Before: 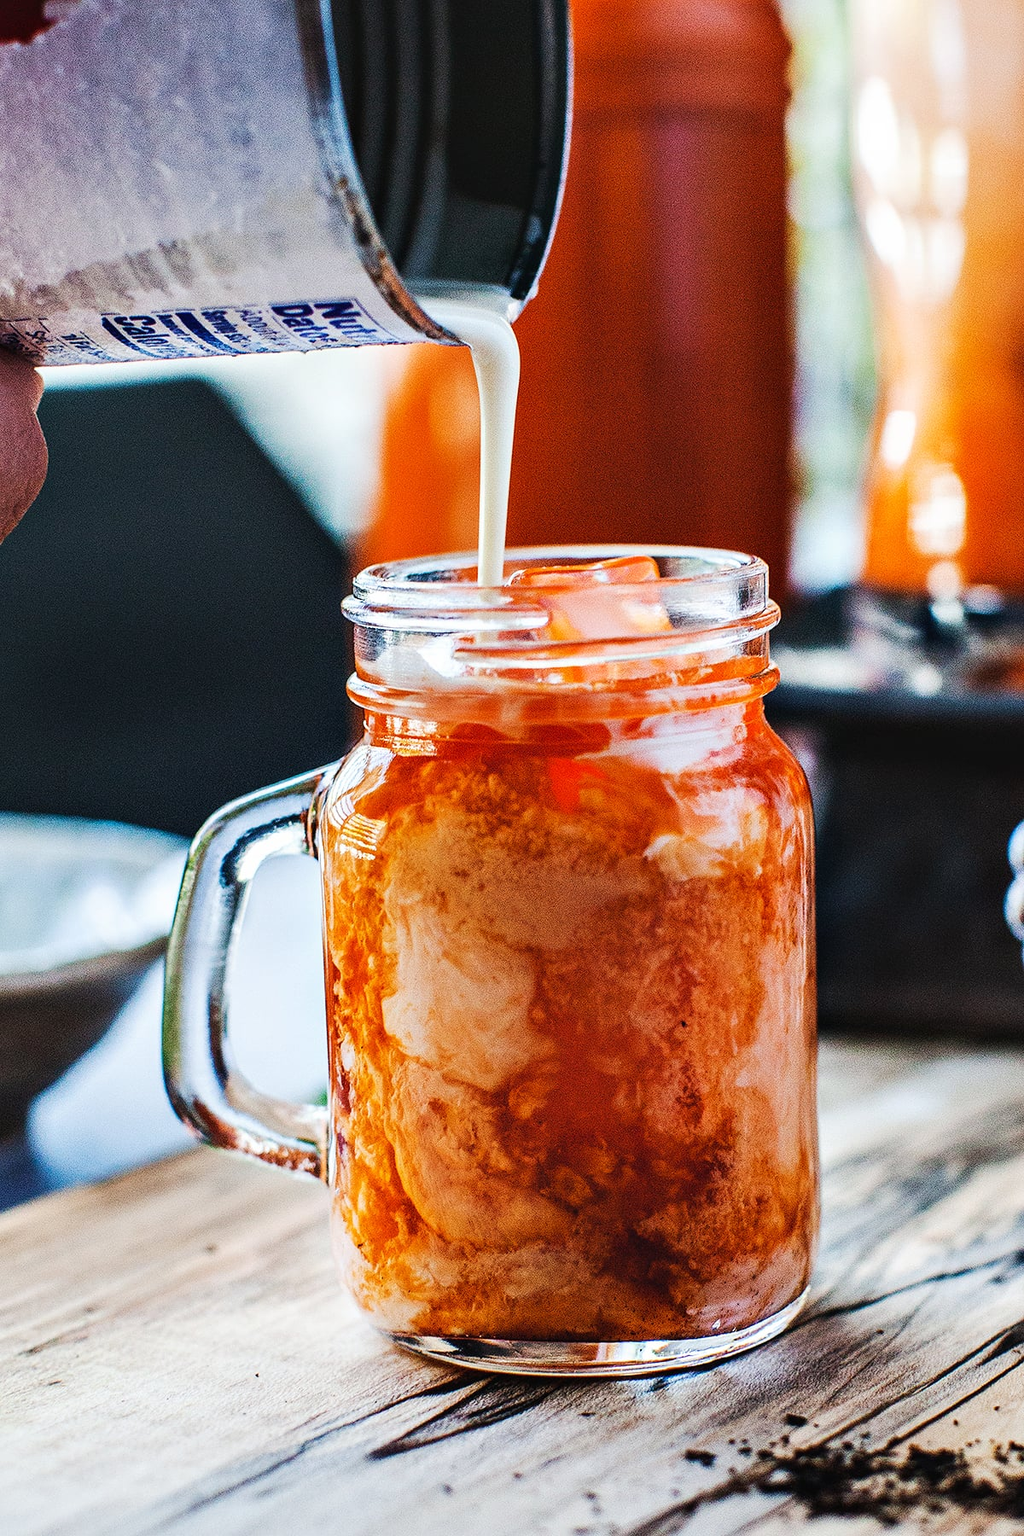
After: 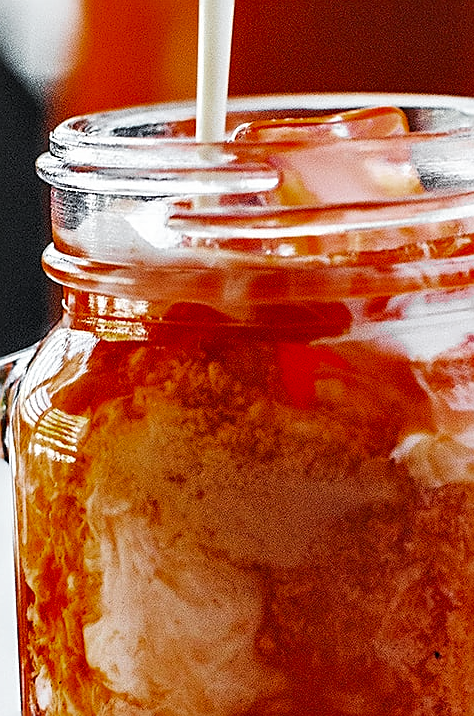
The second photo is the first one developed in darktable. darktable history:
color zones: curves: ch0 [(0.004, 0.388) (0.125, 0.392) (0.25, 0.404) (0.375, 0.5) (0.5, 0.5) (0.625, 0.5) (0.75, 0.5) (0.875, 0.5)]; ch1 [(0, 0.5) (0.125, 0.5) (0.25, 0.5) (0.375, 0.124) (0.524, 0.124) (0.645, 0.128) (0.789, 0.132) (0.914, 0.096) (0.998, 0.068)]
crop: left 30.363%, top 30.332%, right 30.121%, bottom 29.838%
sharpen: on, module defaults
